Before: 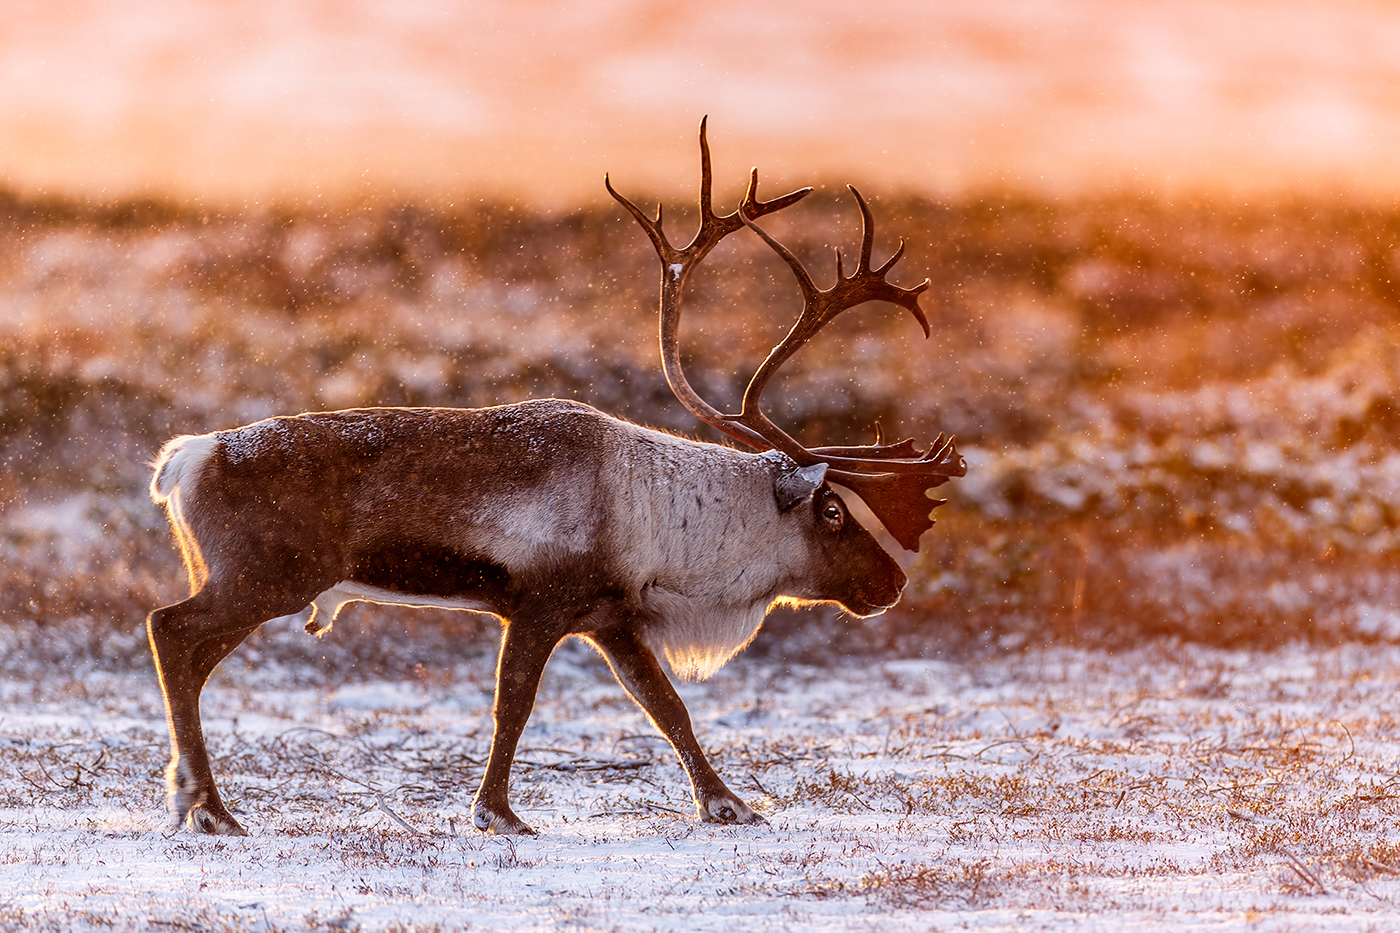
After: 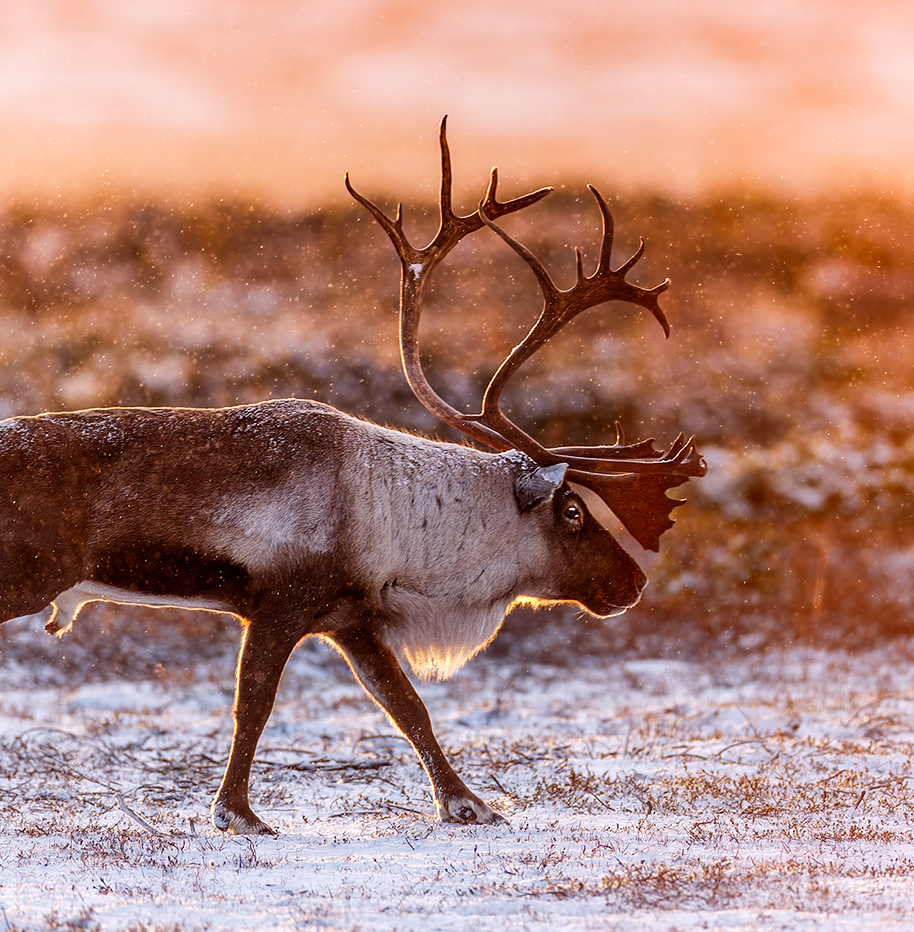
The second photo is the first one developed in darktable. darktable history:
crop and rotate: left 18.575%, right 16.123%
